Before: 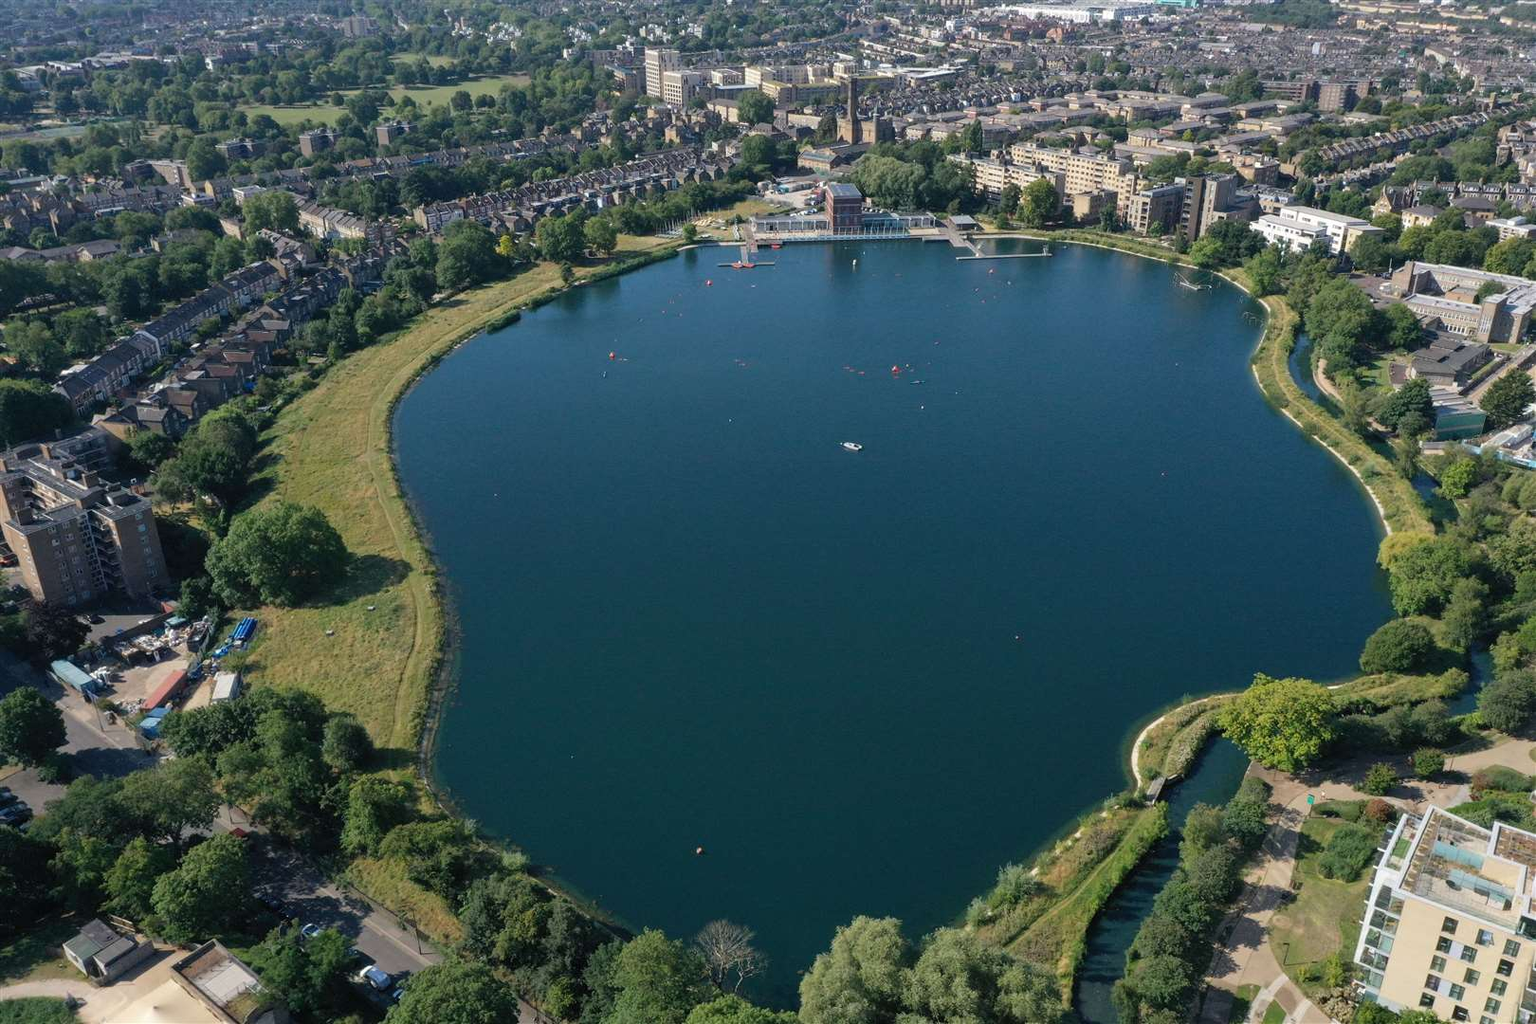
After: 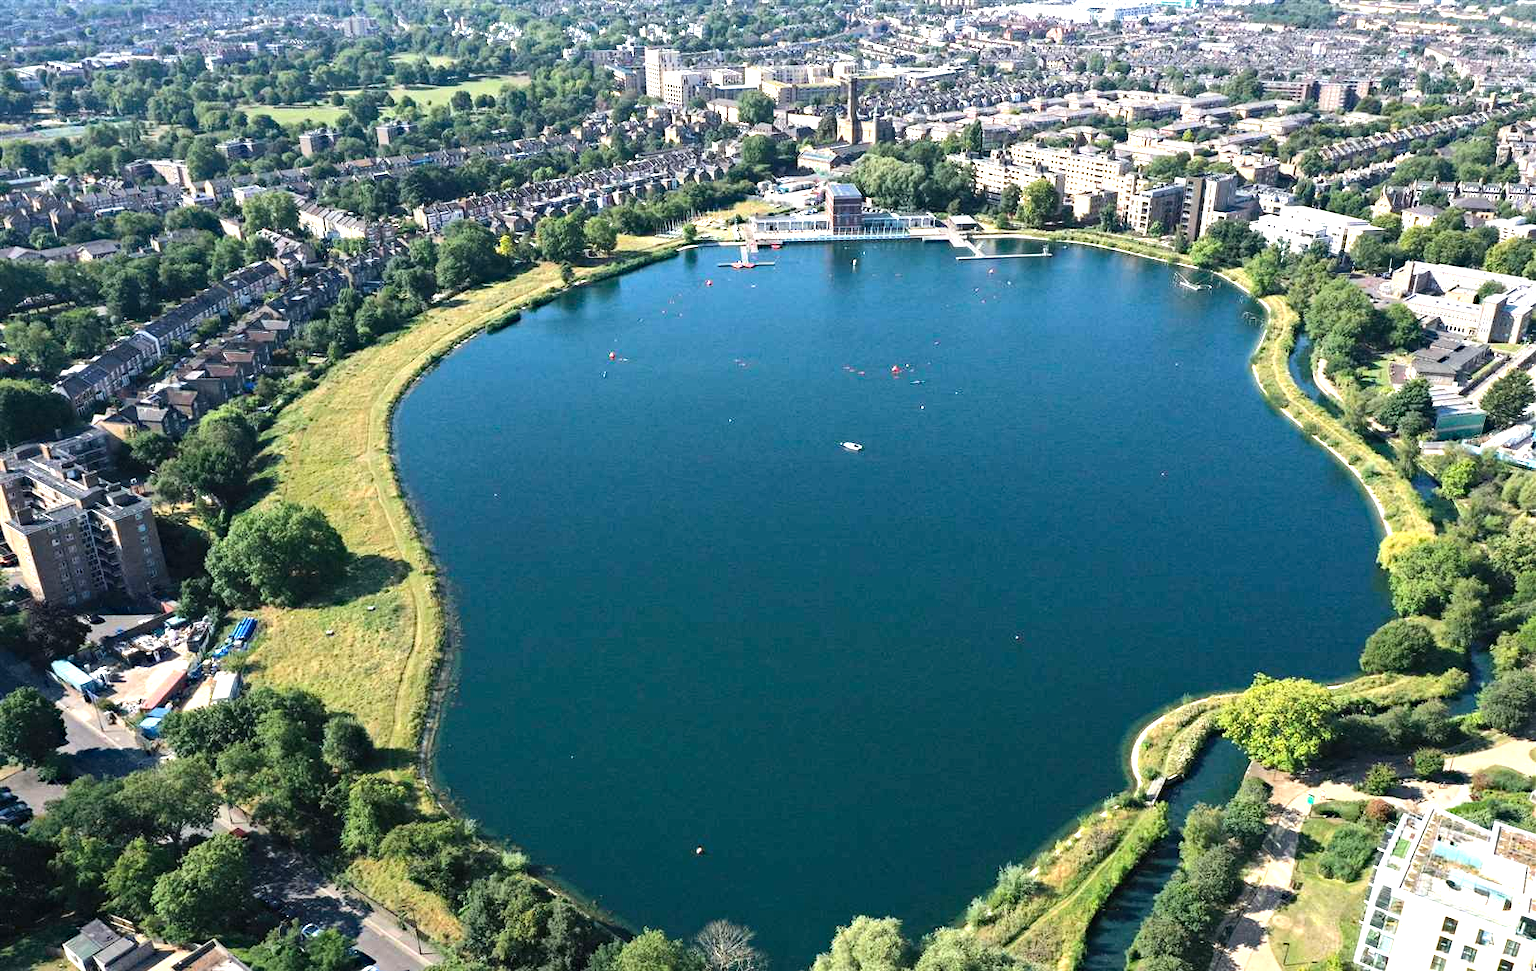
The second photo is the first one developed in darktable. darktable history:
crop and rotate: top 0.001%, bottom 5.066%
haze removal: strength 0.249, distance 0.255, compatibility mode true, adaptive false
tone equalizer: -8 EV -0.434 EV, -7 EV -0.367 EV, -6 EV -0.365 EV, -5 EV -0.189 EV, -3 EV 0.256 EV, -2 EV 0.363 EV, -1 EV 0.404 EV, +0 EV 0.409 EV, edges refinement/feathering 500, mask exposure compensation -1.57 EV, preserve details no
color correction: highlights b* 0.052, saturation 0.989
exposure: black level correction 0, exposure 1.103 EV, compensate highlight preservation false
